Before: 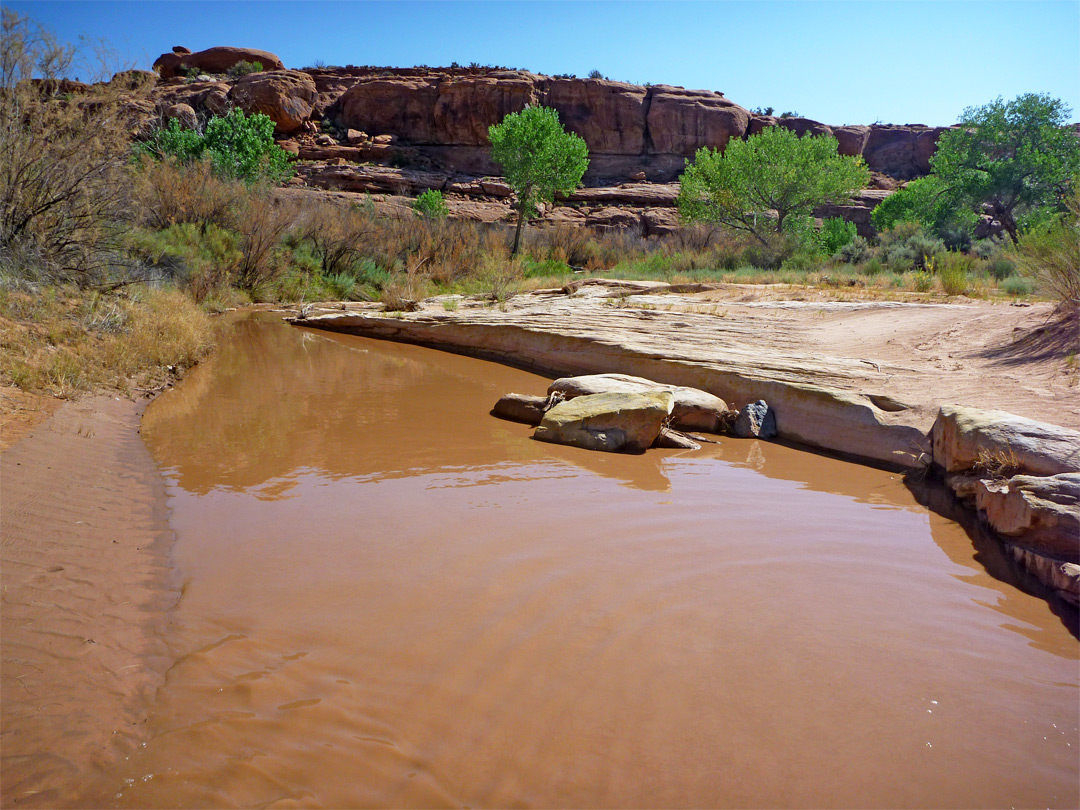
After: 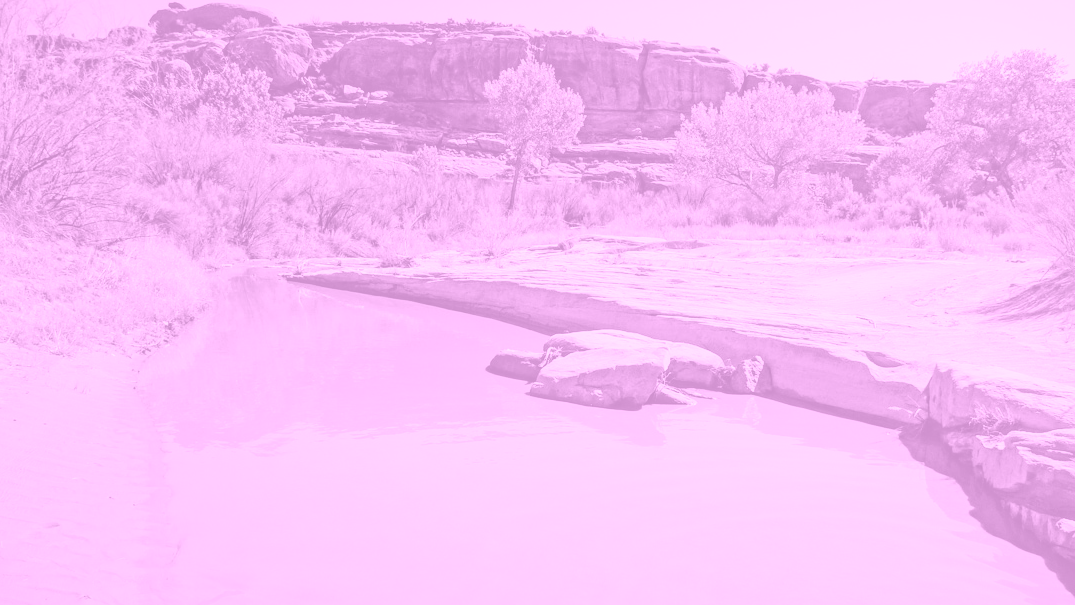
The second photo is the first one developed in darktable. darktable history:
crop: left 0.387%, top 5.469%, bottom 19.809%
local contrast: on, module defaults
colorize: hue 331.2°, saturation 75%, source mix 30.28%, lightness 70.52%, version 1
tone curve: curves: ch0 [(0, 0) (0.003, 0.005) (0.011, 0.011) (0.025, 0.022) (0.044, 0.038) (0.069, 0.062) (0.1, 0.091) (0.136, 0.128) (0.177, 0.183) (0.224, 0.246) (0.277, 0.325) (0.335, 0.403) (0.399, 0.473) (0.468, 0.557) (0.543, 0.638) (0.623, 0.709) (0.709, 0.782) (0.801, 0.847) (0.898, 0.923) (1, 1)], preserve colors none
